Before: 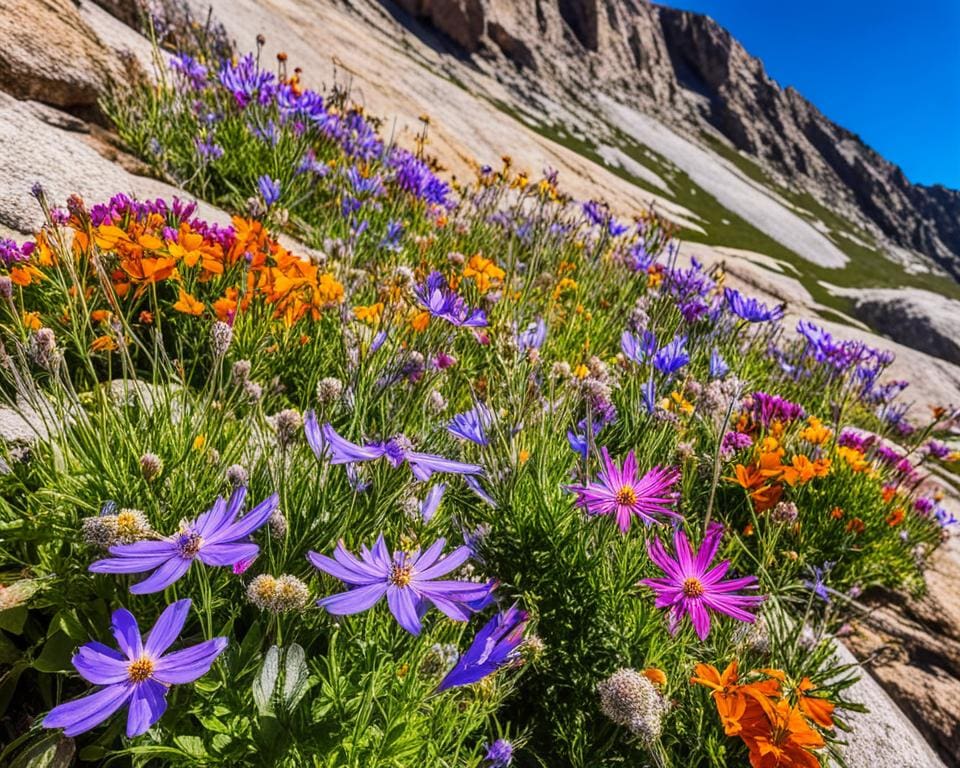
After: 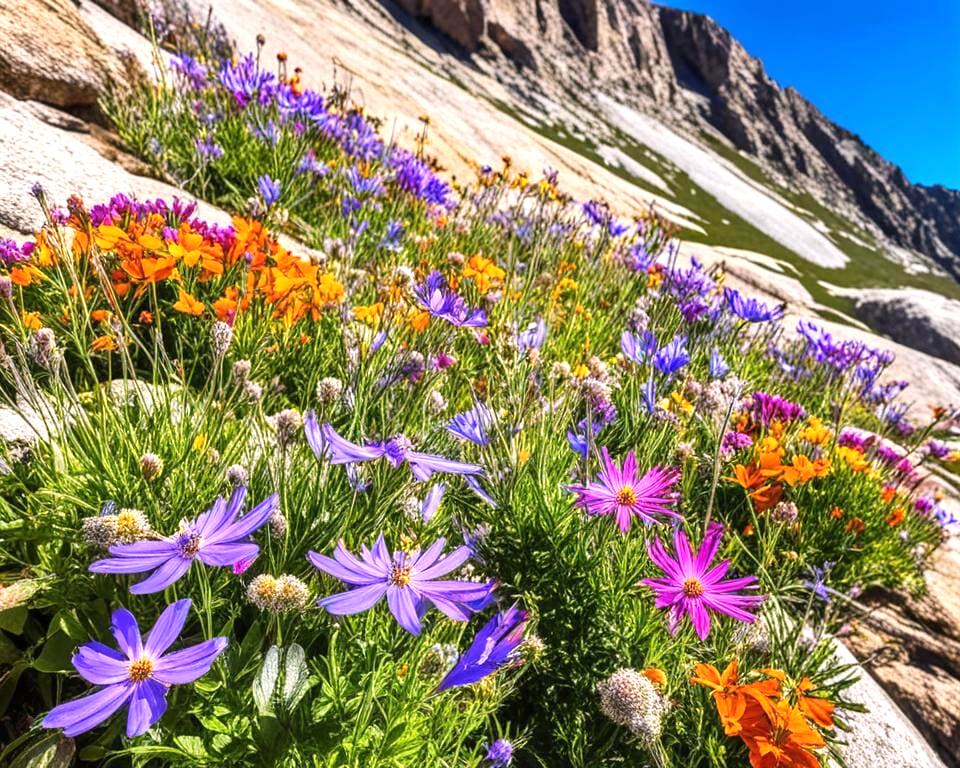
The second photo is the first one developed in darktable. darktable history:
exposure: exposure 0.666 EV, compensate highlight preservation false
